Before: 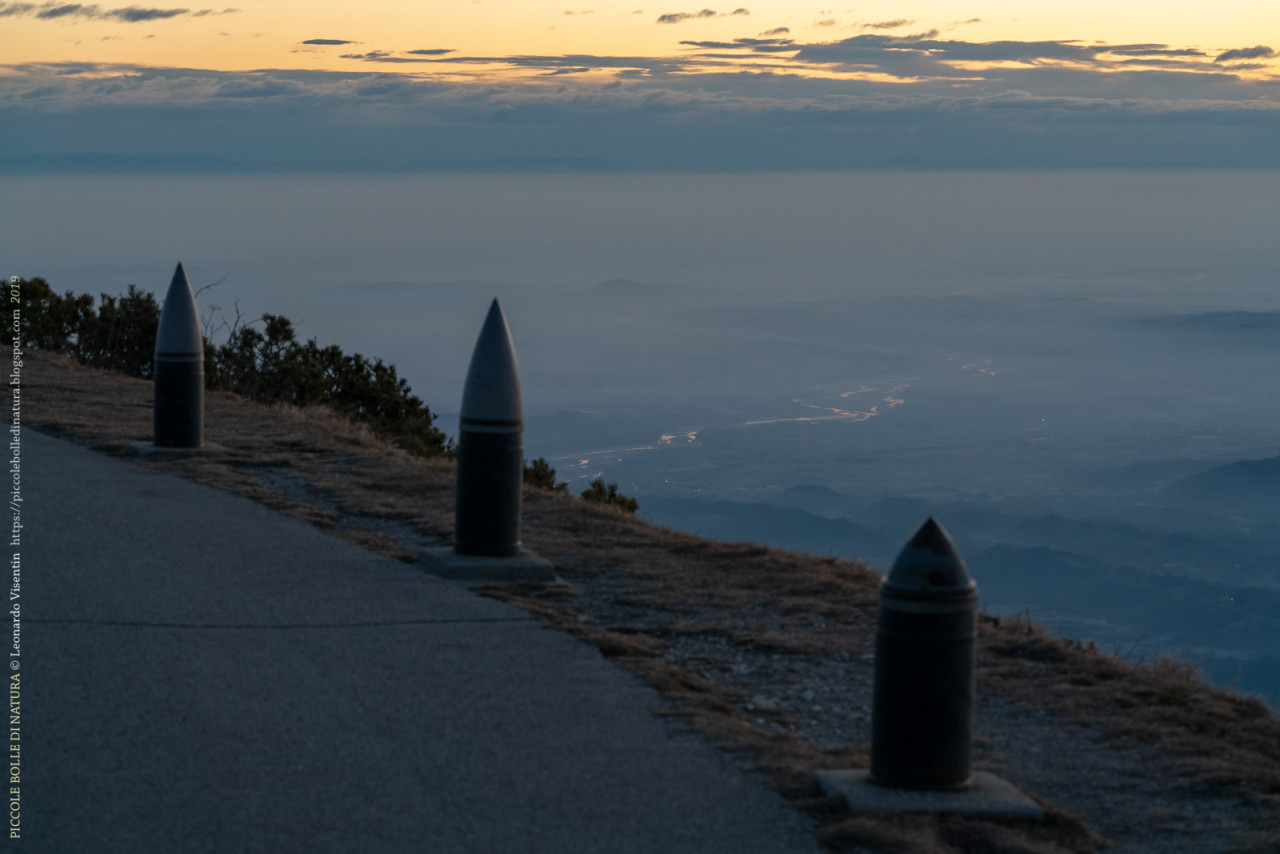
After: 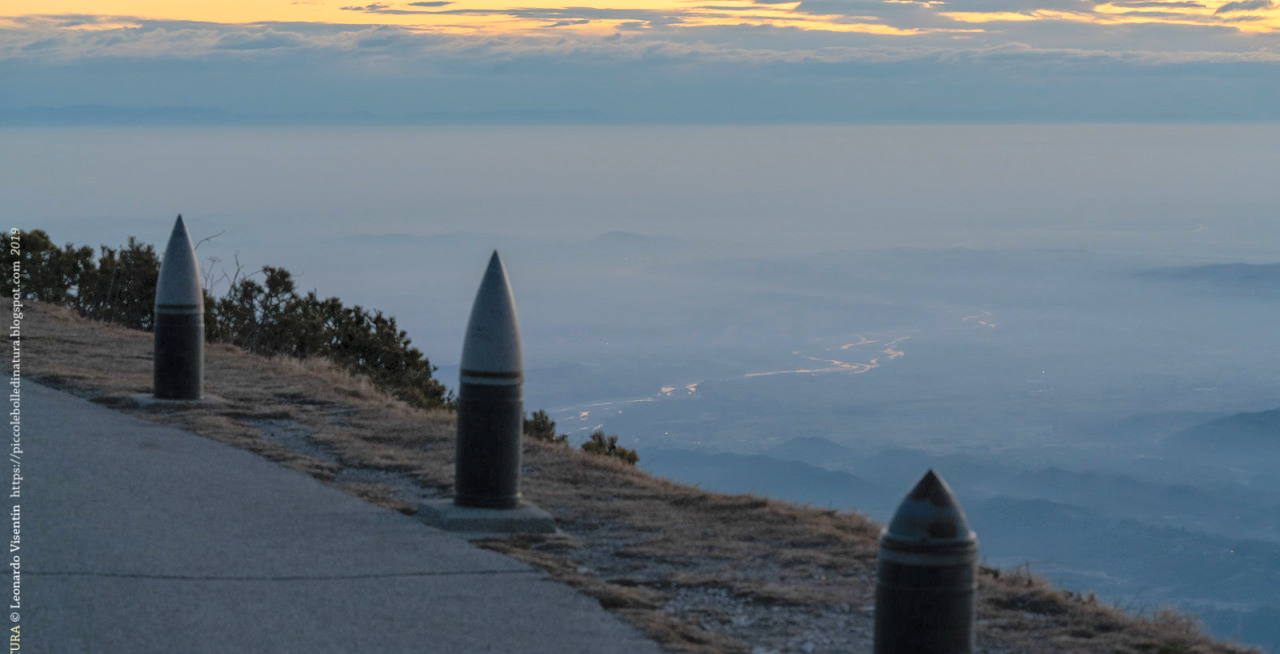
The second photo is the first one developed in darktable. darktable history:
crop: top 5.667%, bottom 17.637%
contrast brightness saturation: contrast 0.1, brightness 0.3, saturation 0.14
